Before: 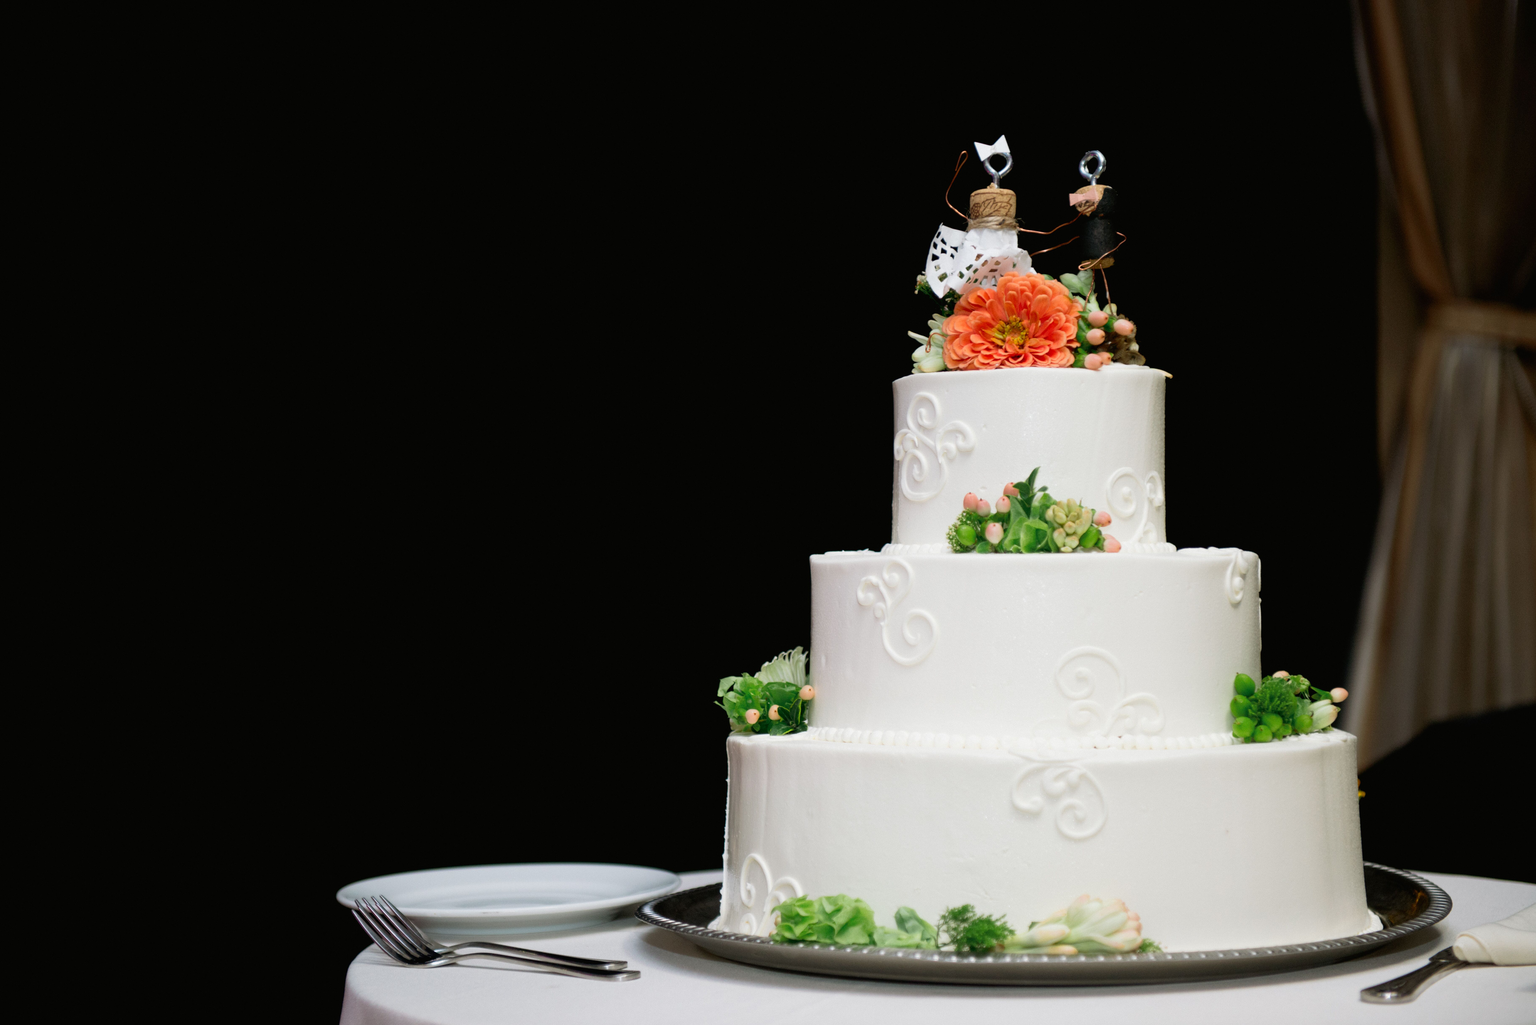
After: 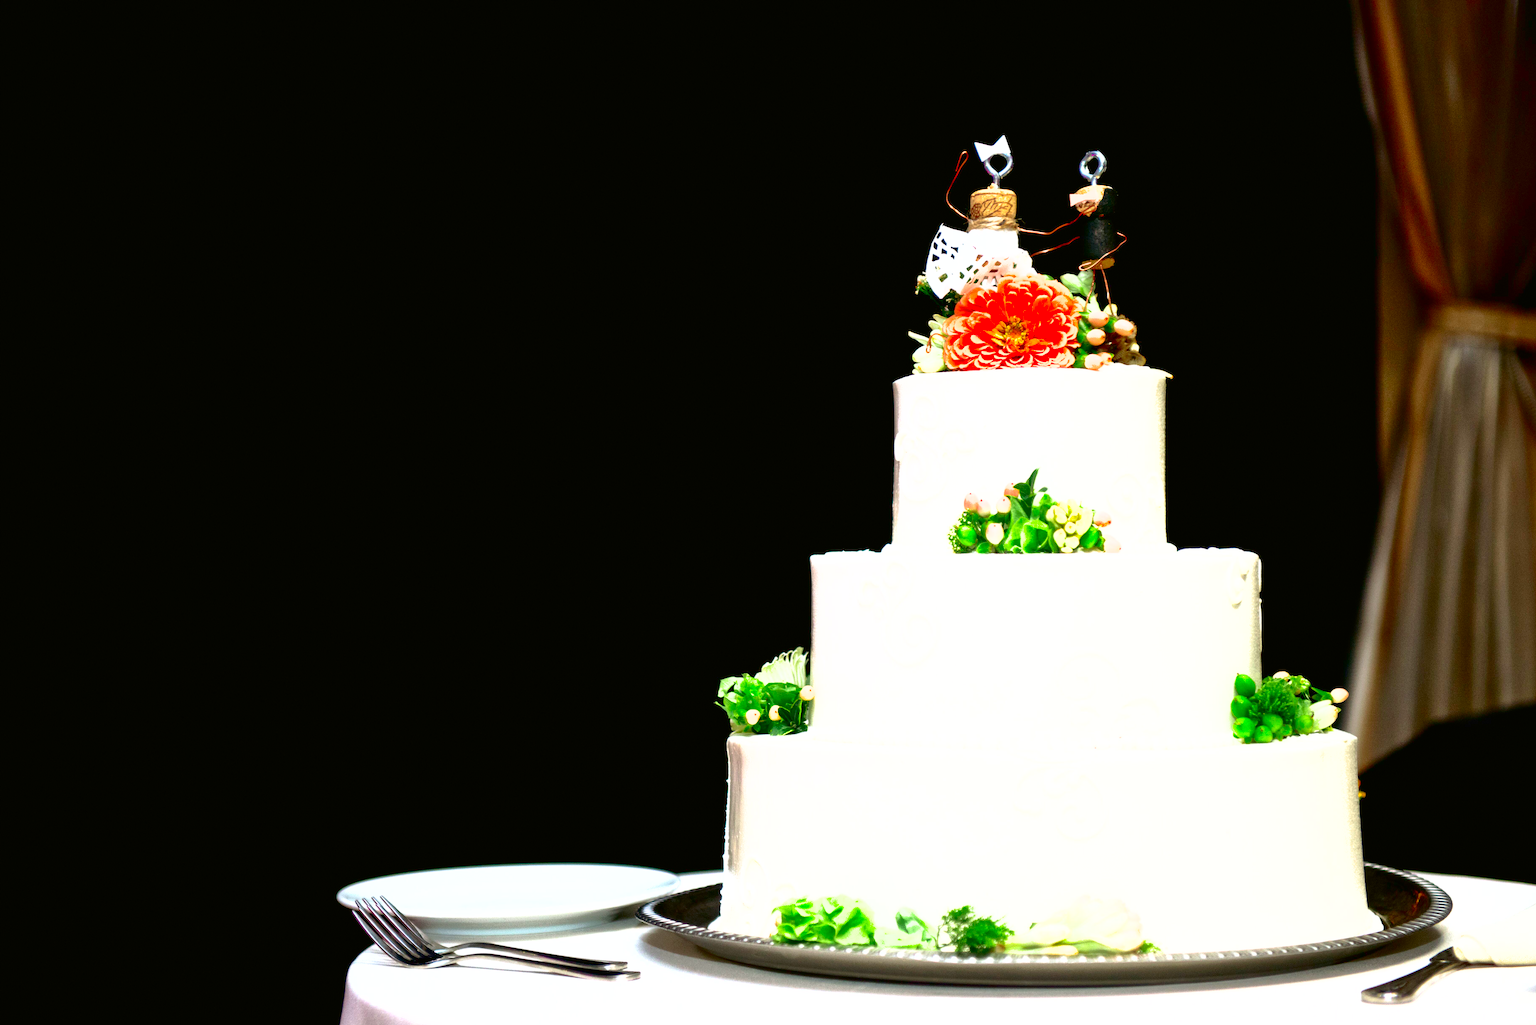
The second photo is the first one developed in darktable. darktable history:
exposure: black level correction 0, exposure 1.467 EV, compensate highlight preservation false
shadows and highlights: on, module defaults
contrast brightness saturation: contrast 0.224, brightness -0.186, saturation 0.242
